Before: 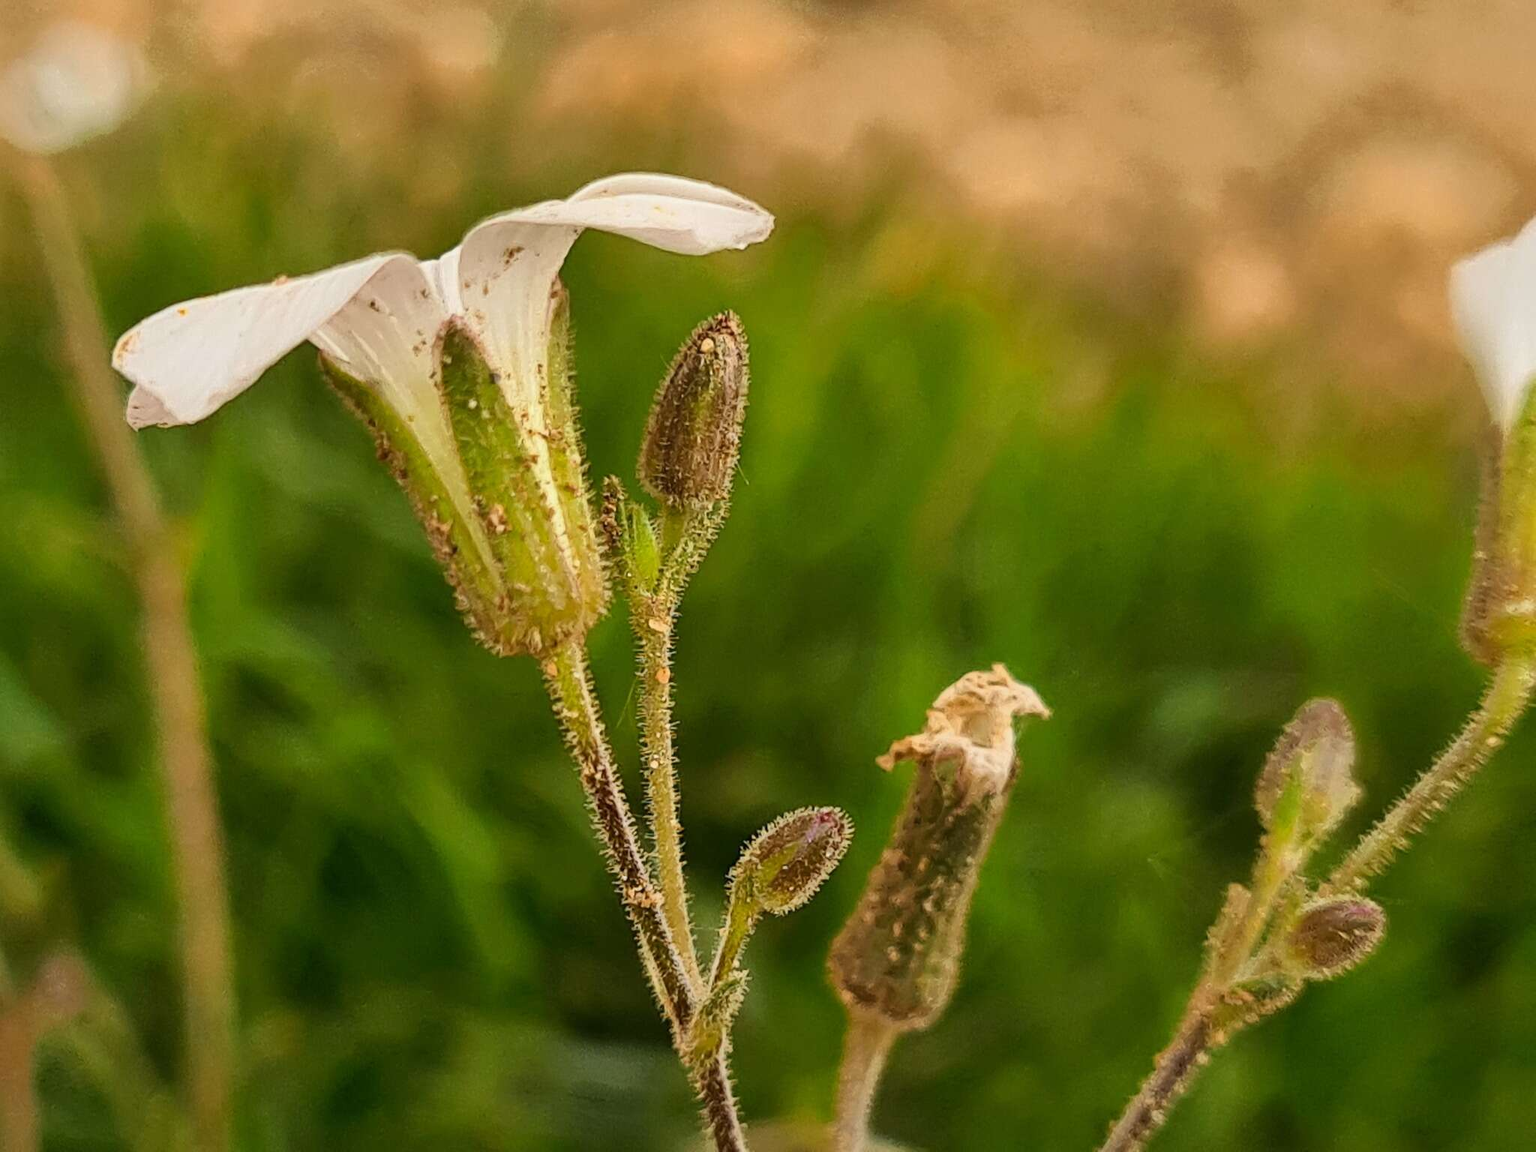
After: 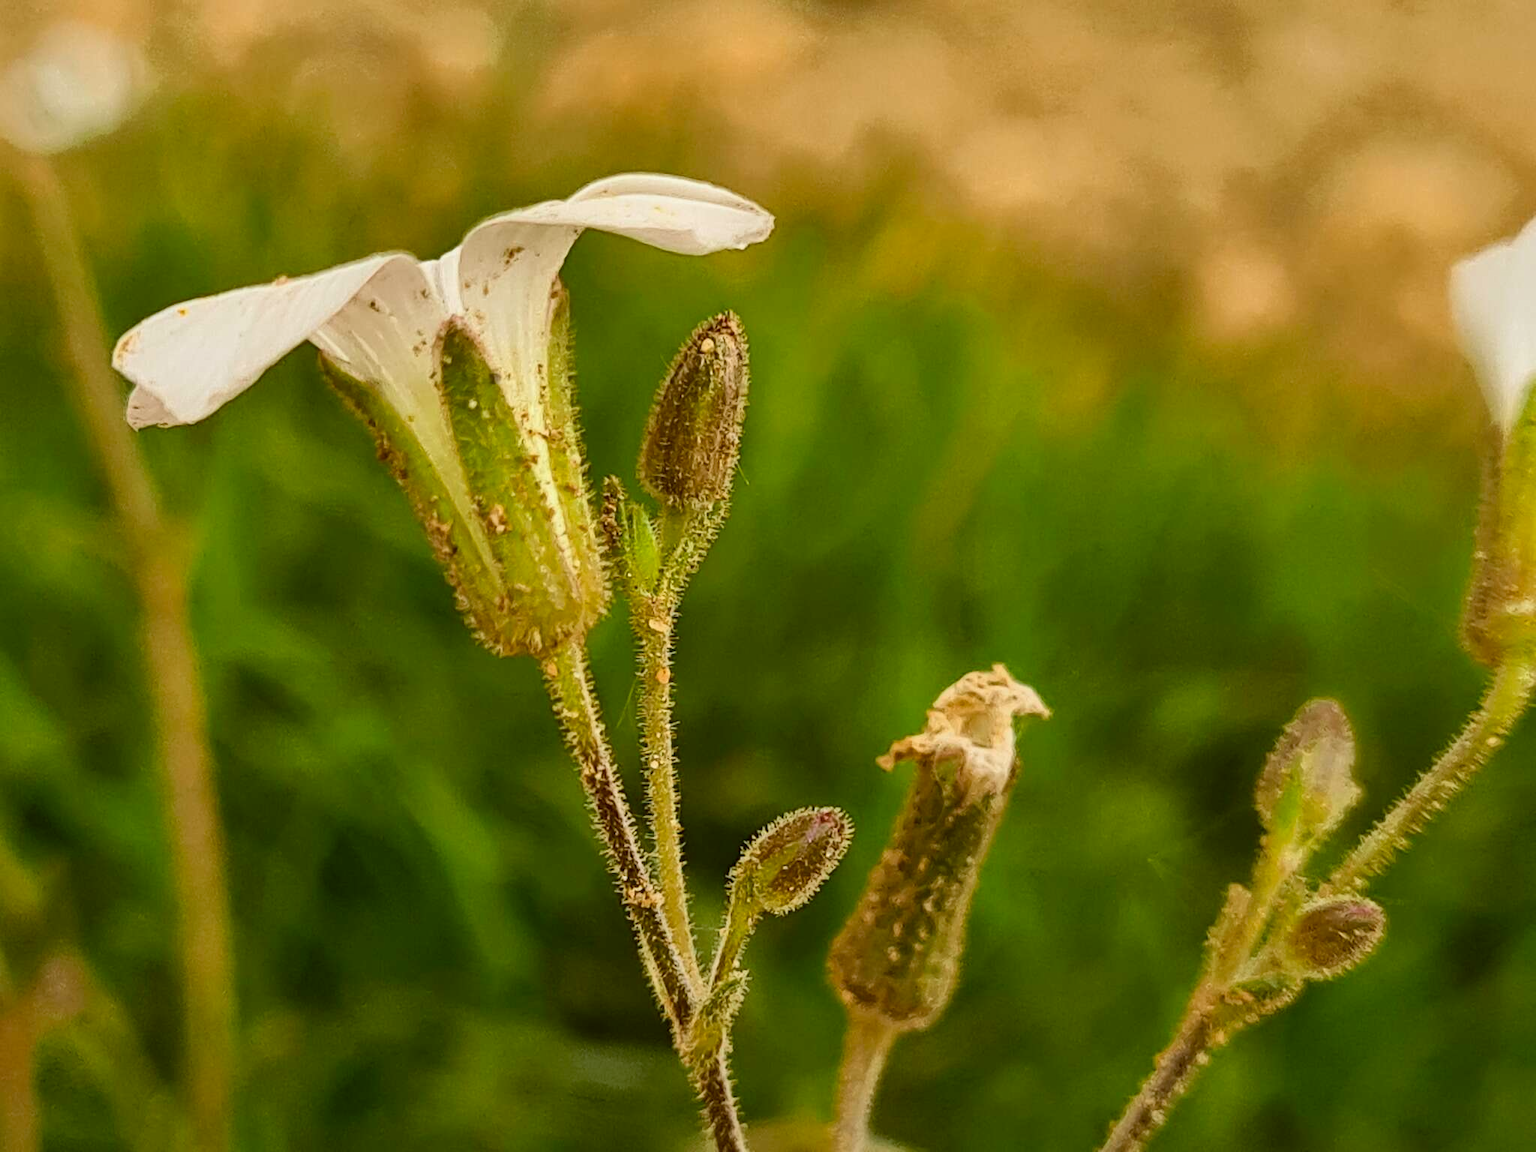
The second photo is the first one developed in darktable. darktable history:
color calibration: illuminant as shot in camera, x 0.358, y 0.373, temperature 4628.91 K
color correction: highlights a* -1.68, highlights b* 10.57, shadows a* 0.373, shadows b* 19.92
